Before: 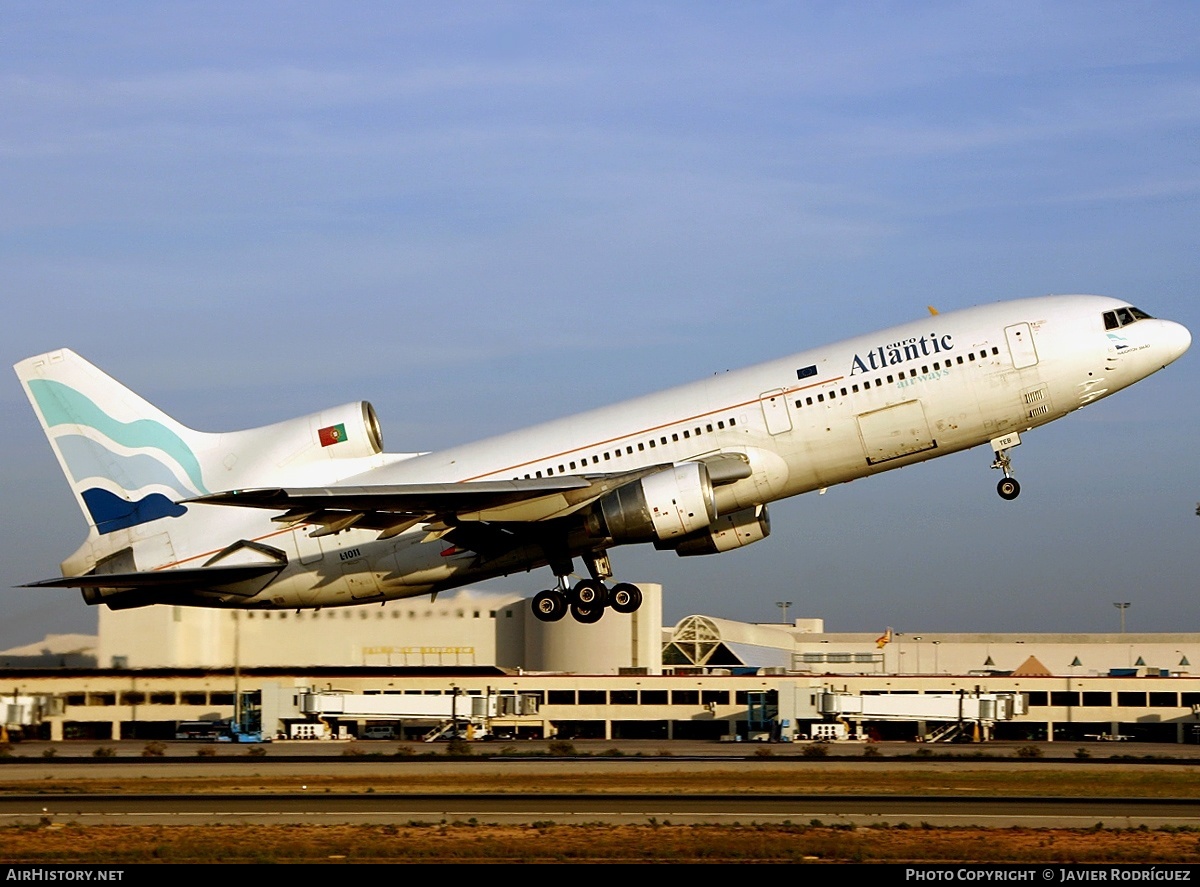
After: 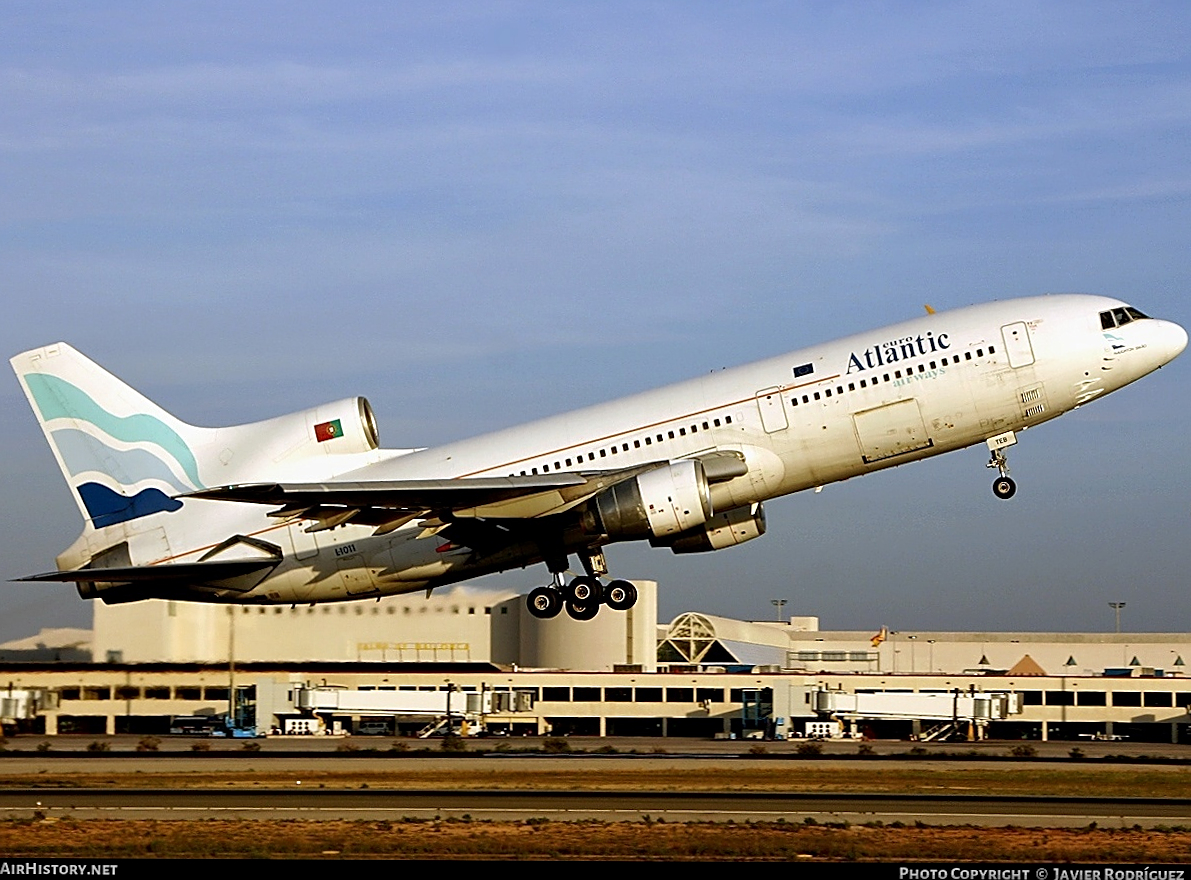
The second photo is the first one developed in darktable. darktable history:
crop and rotate: angle -0.309°
exposure: exposure -0.012 EV, compensate highlight preservation false
local contrast: mode bilateral grid, contrast 19, coarseness 51, detail 119%, midtone range 0.2
sharpen: on, module defaults
